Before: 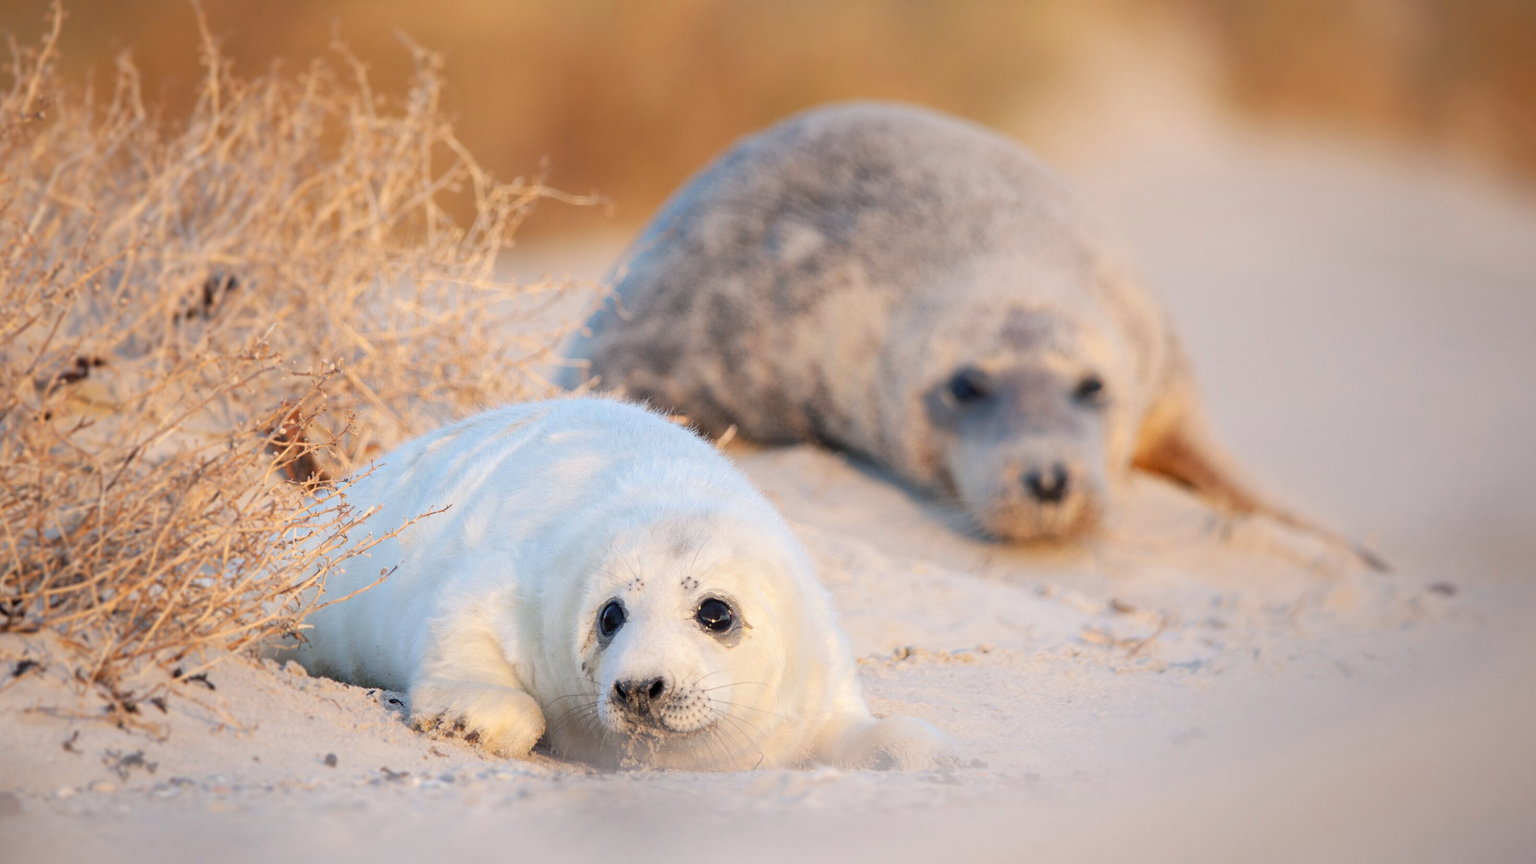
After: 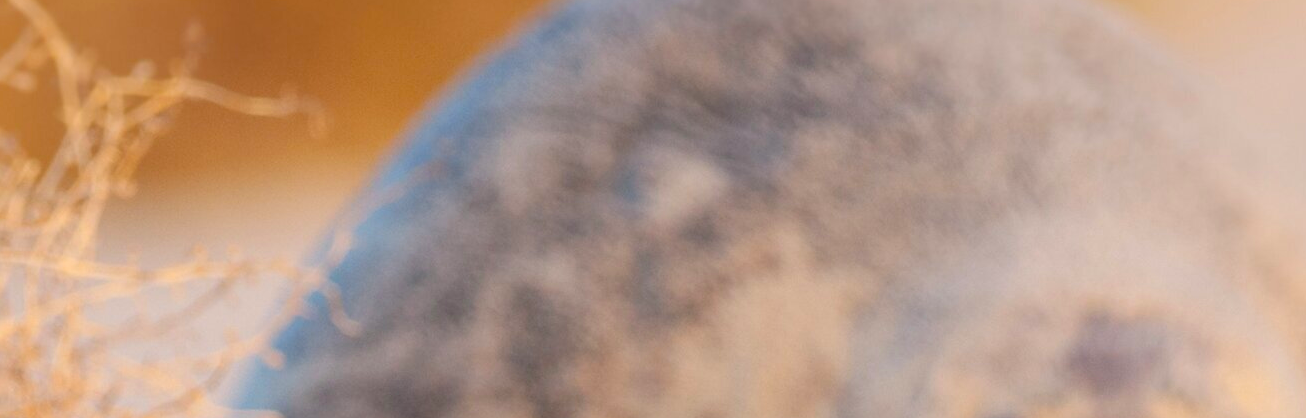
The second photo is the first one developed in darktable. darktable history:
crop: left 28.887%, top 16.798%, right 26.675%, bottom 57.891%
color balance rgb: perceptual saturation grading › global saturation 15.135%, global vibrance 20%
